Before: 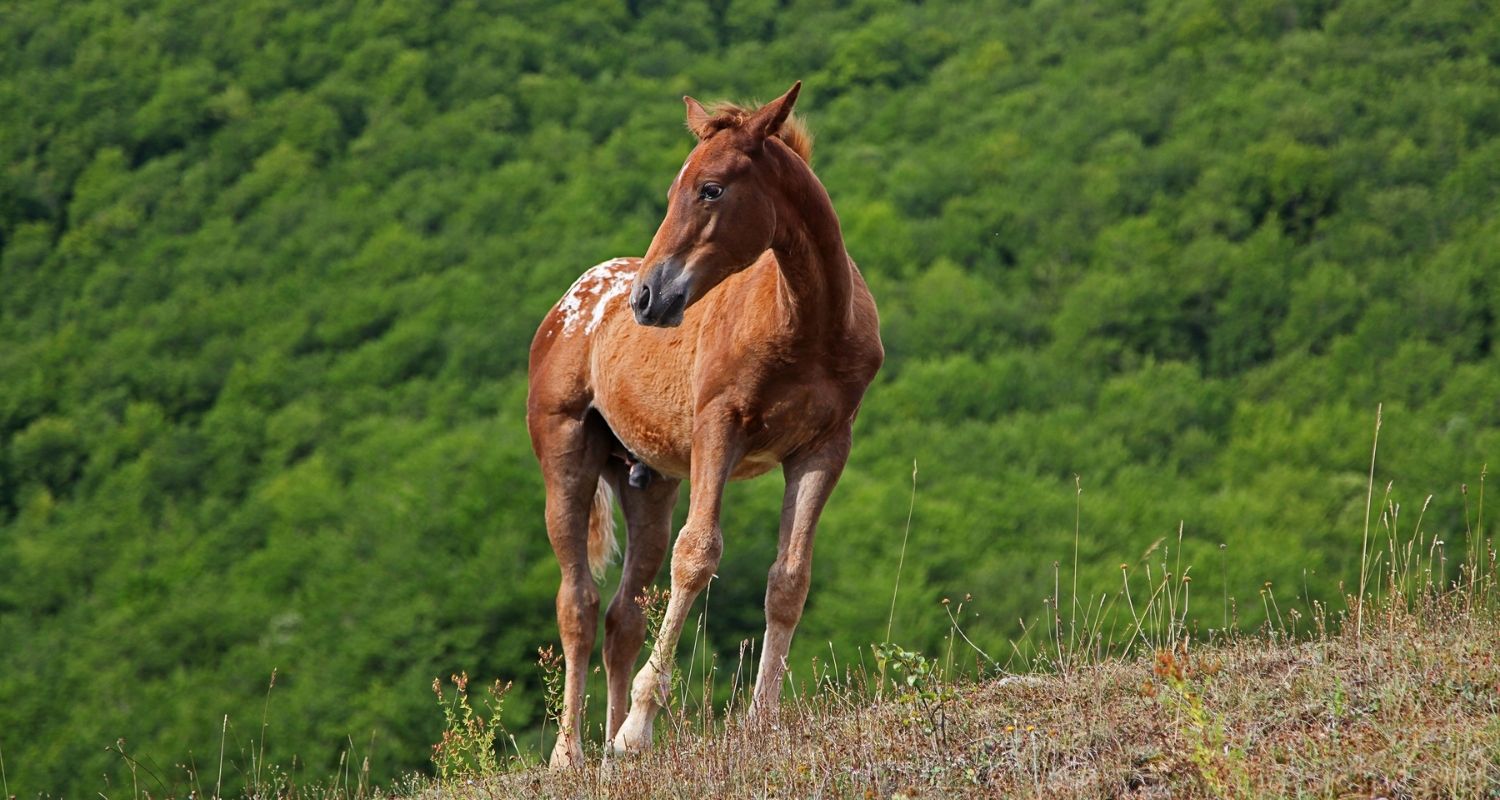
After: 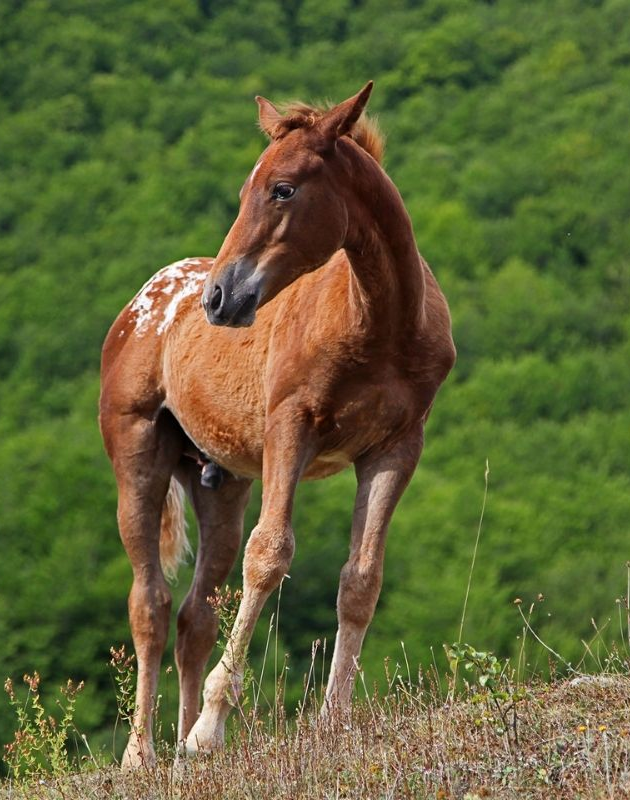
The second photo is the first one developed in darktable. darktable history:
crop: left 28.545%, right 29.452%
